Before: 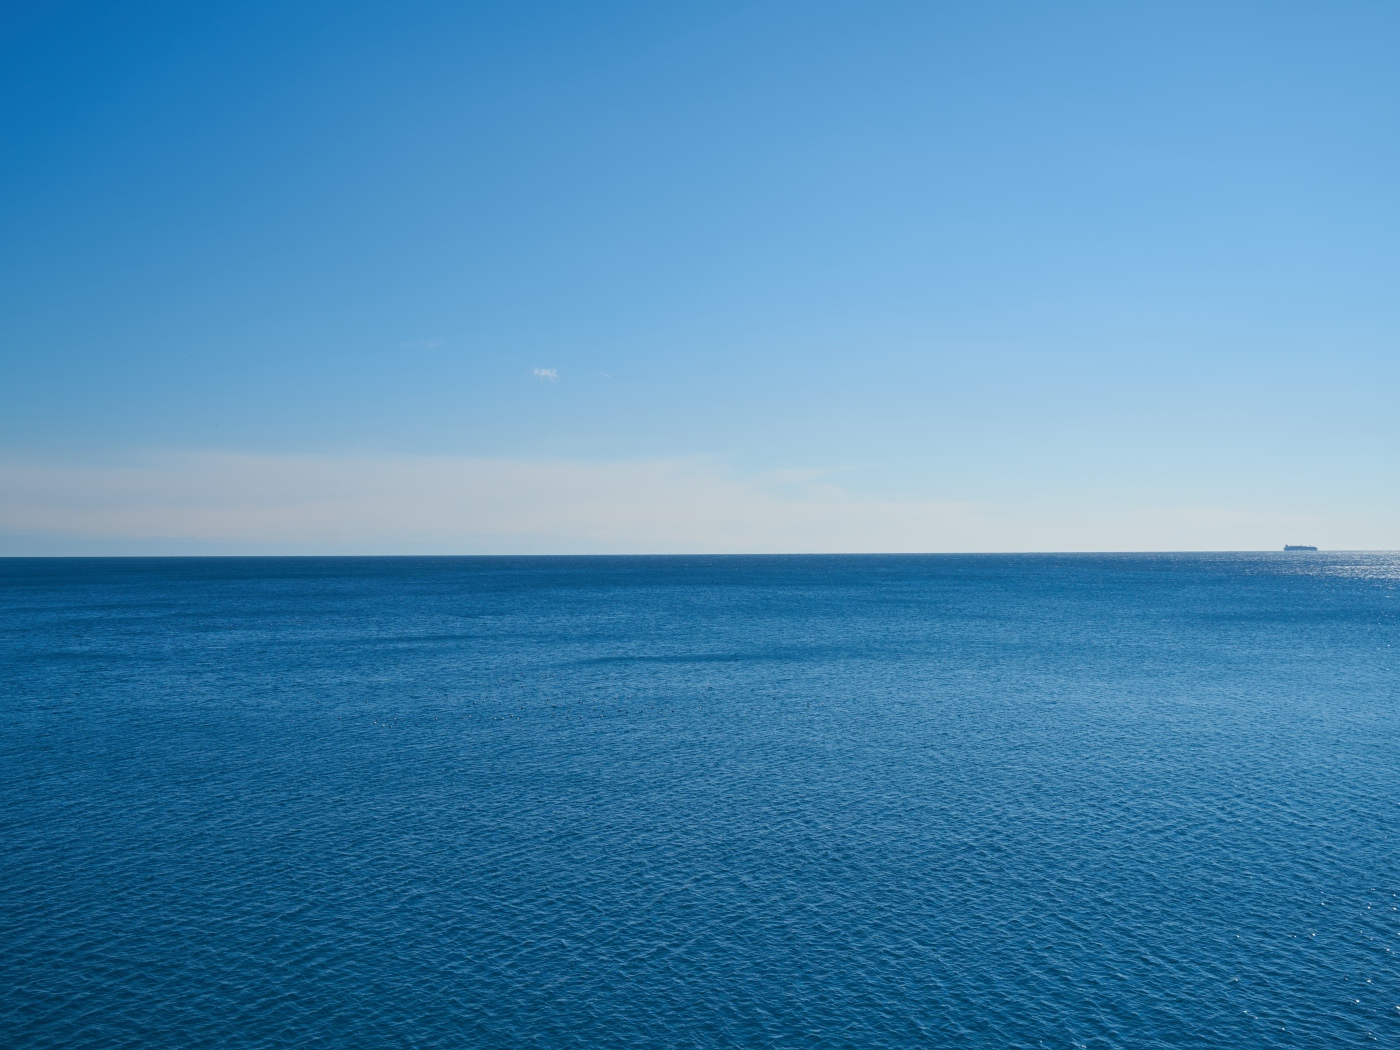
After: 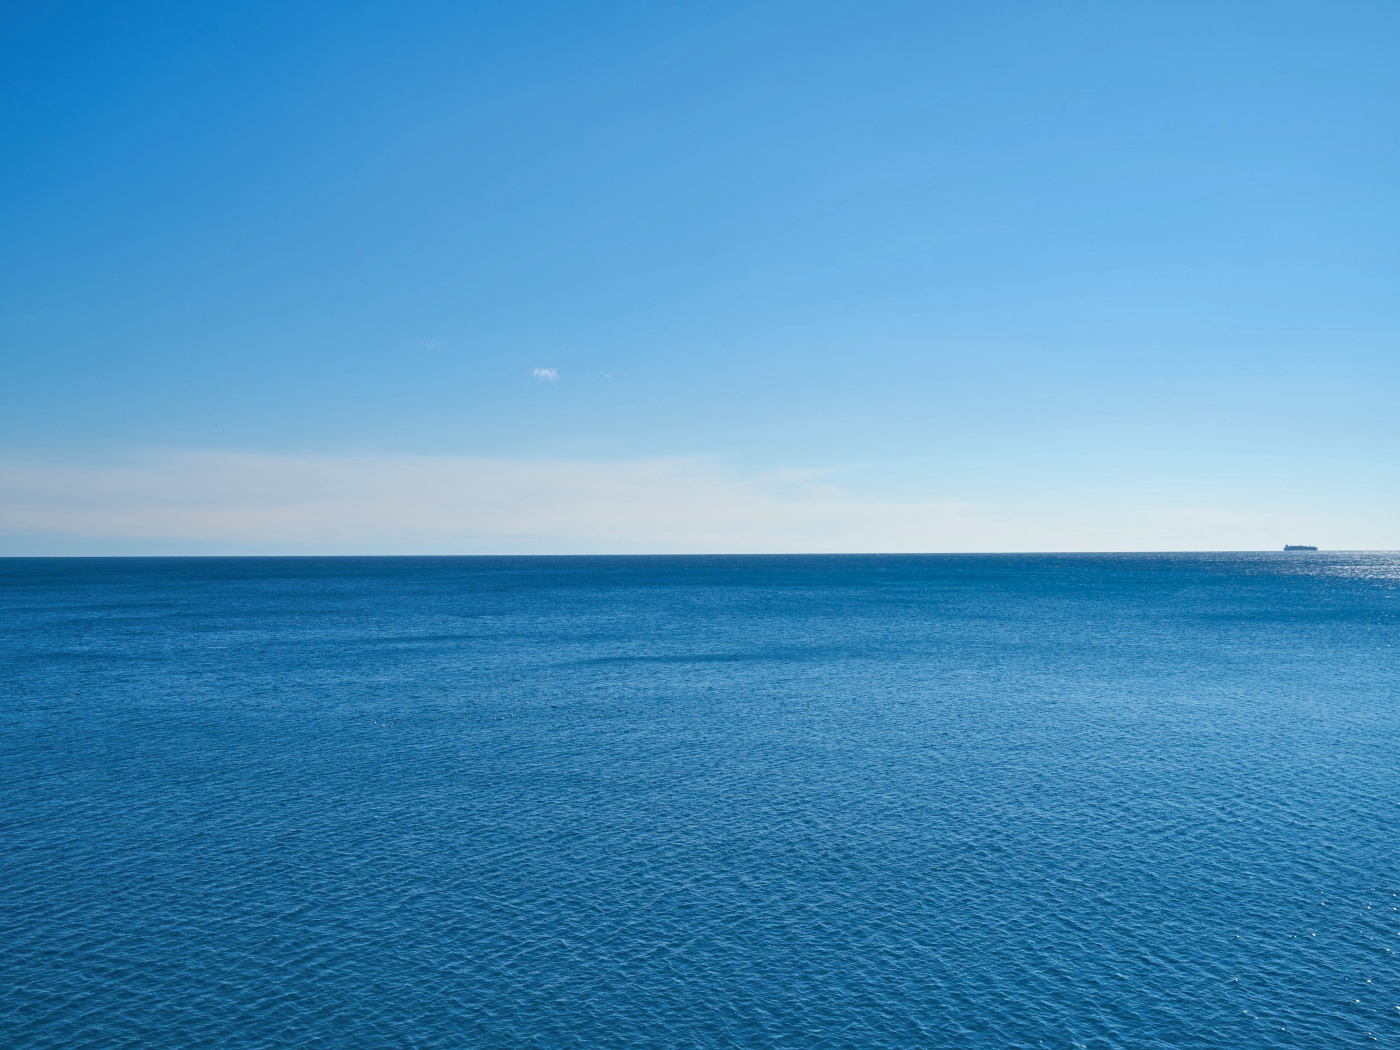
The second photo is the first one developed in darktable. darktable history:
exposure: black level correction 0, exposure 0.301 EV, compensate highlight preservation false
shadows and highlights: soften with gaussian
